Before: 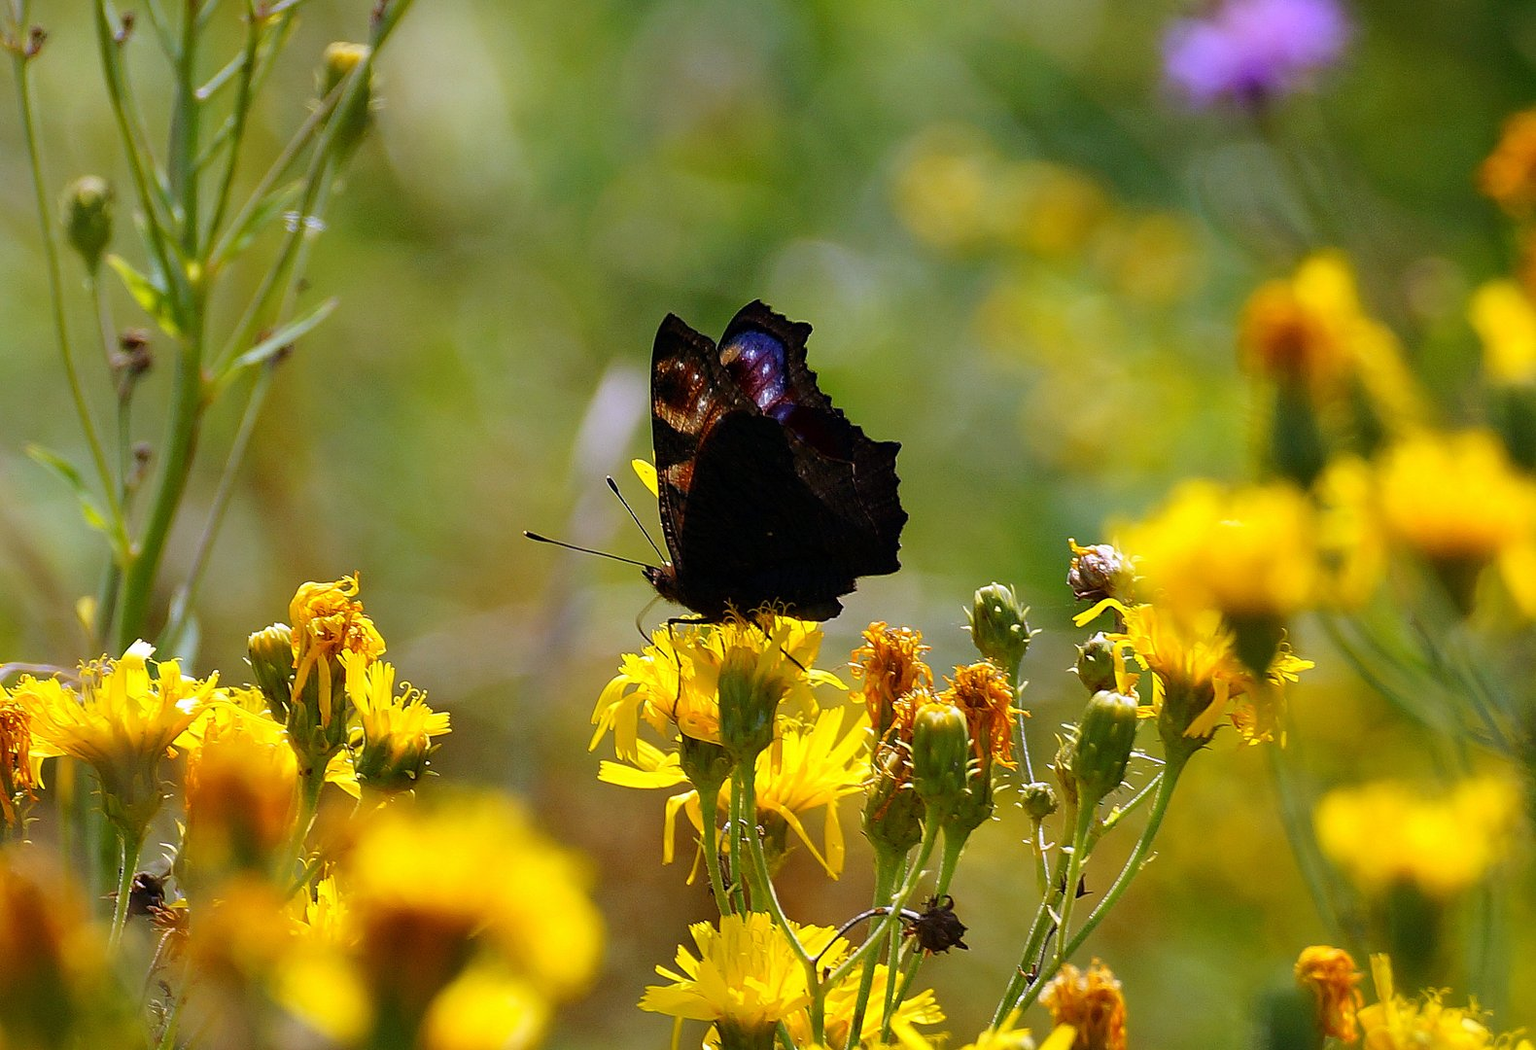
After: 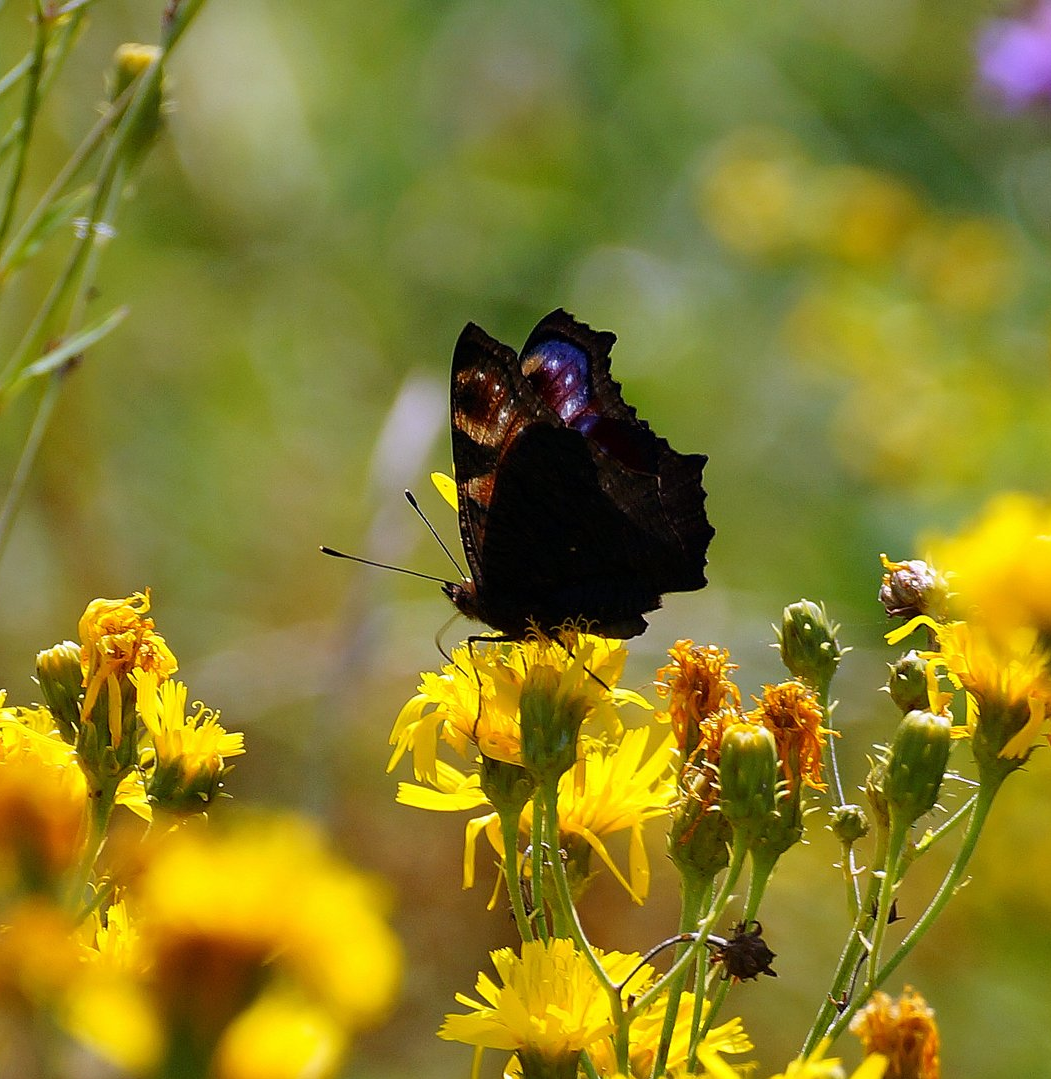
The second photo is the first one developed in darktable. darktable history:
crop and rotate: left 13.885%, right 19.562%
